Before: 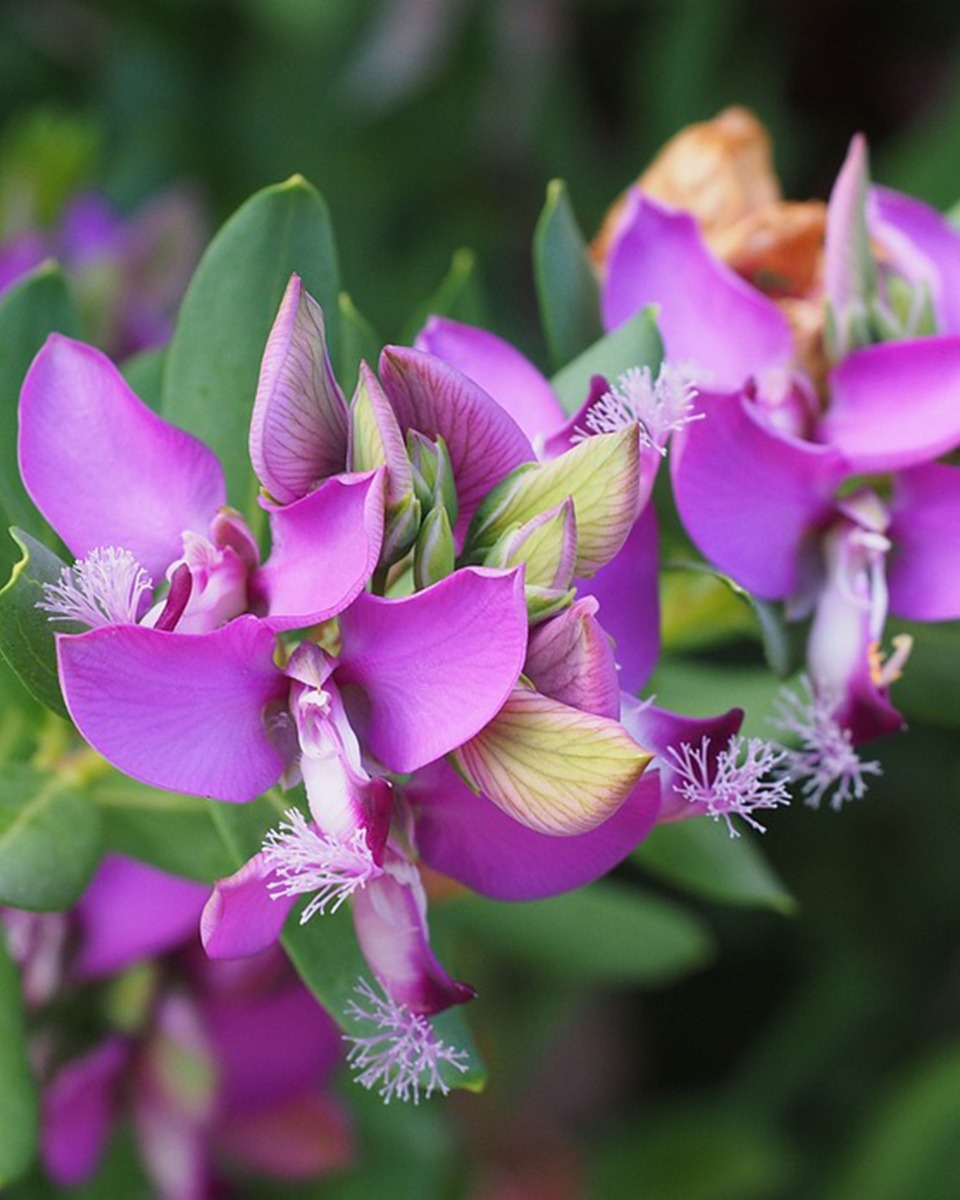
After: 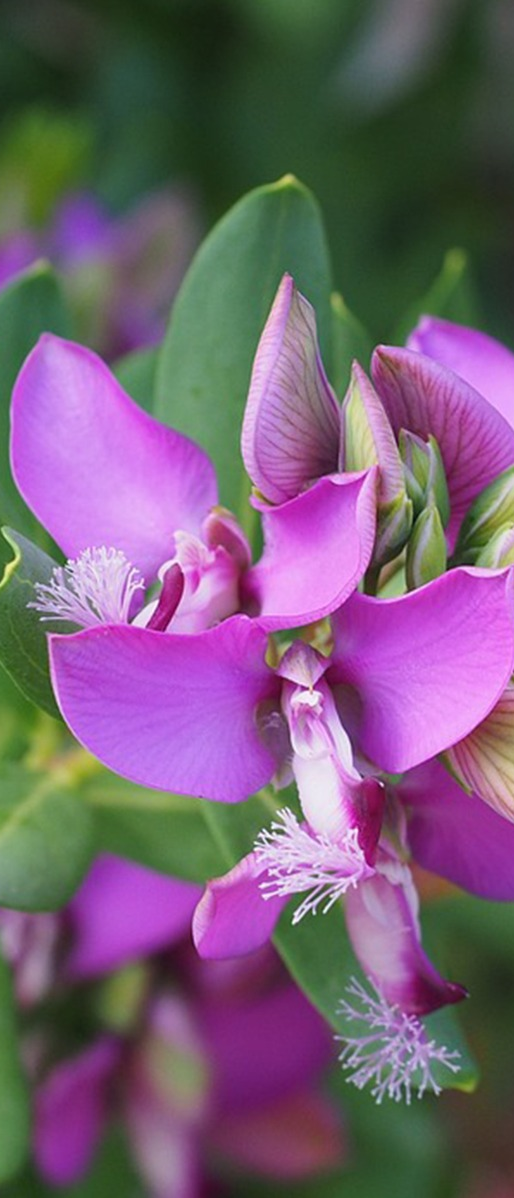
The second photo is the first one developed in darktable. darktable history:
crop: left 0.837%, right 45.559%, bottom 0.086%
